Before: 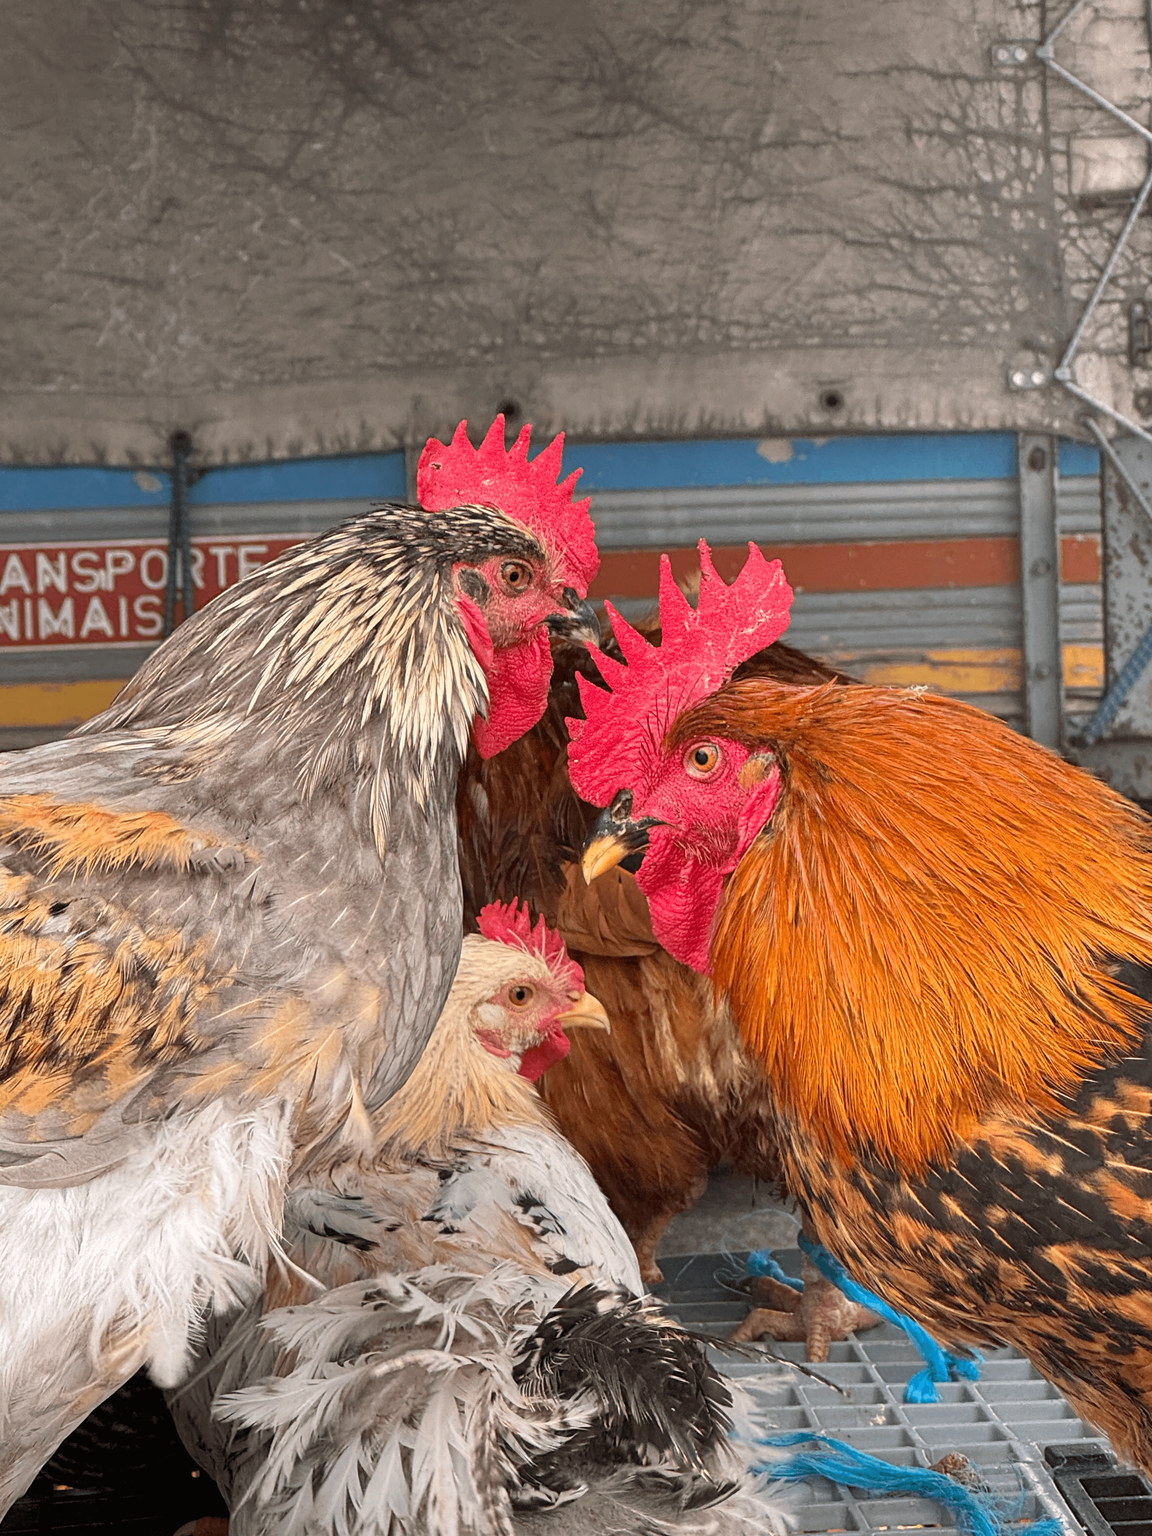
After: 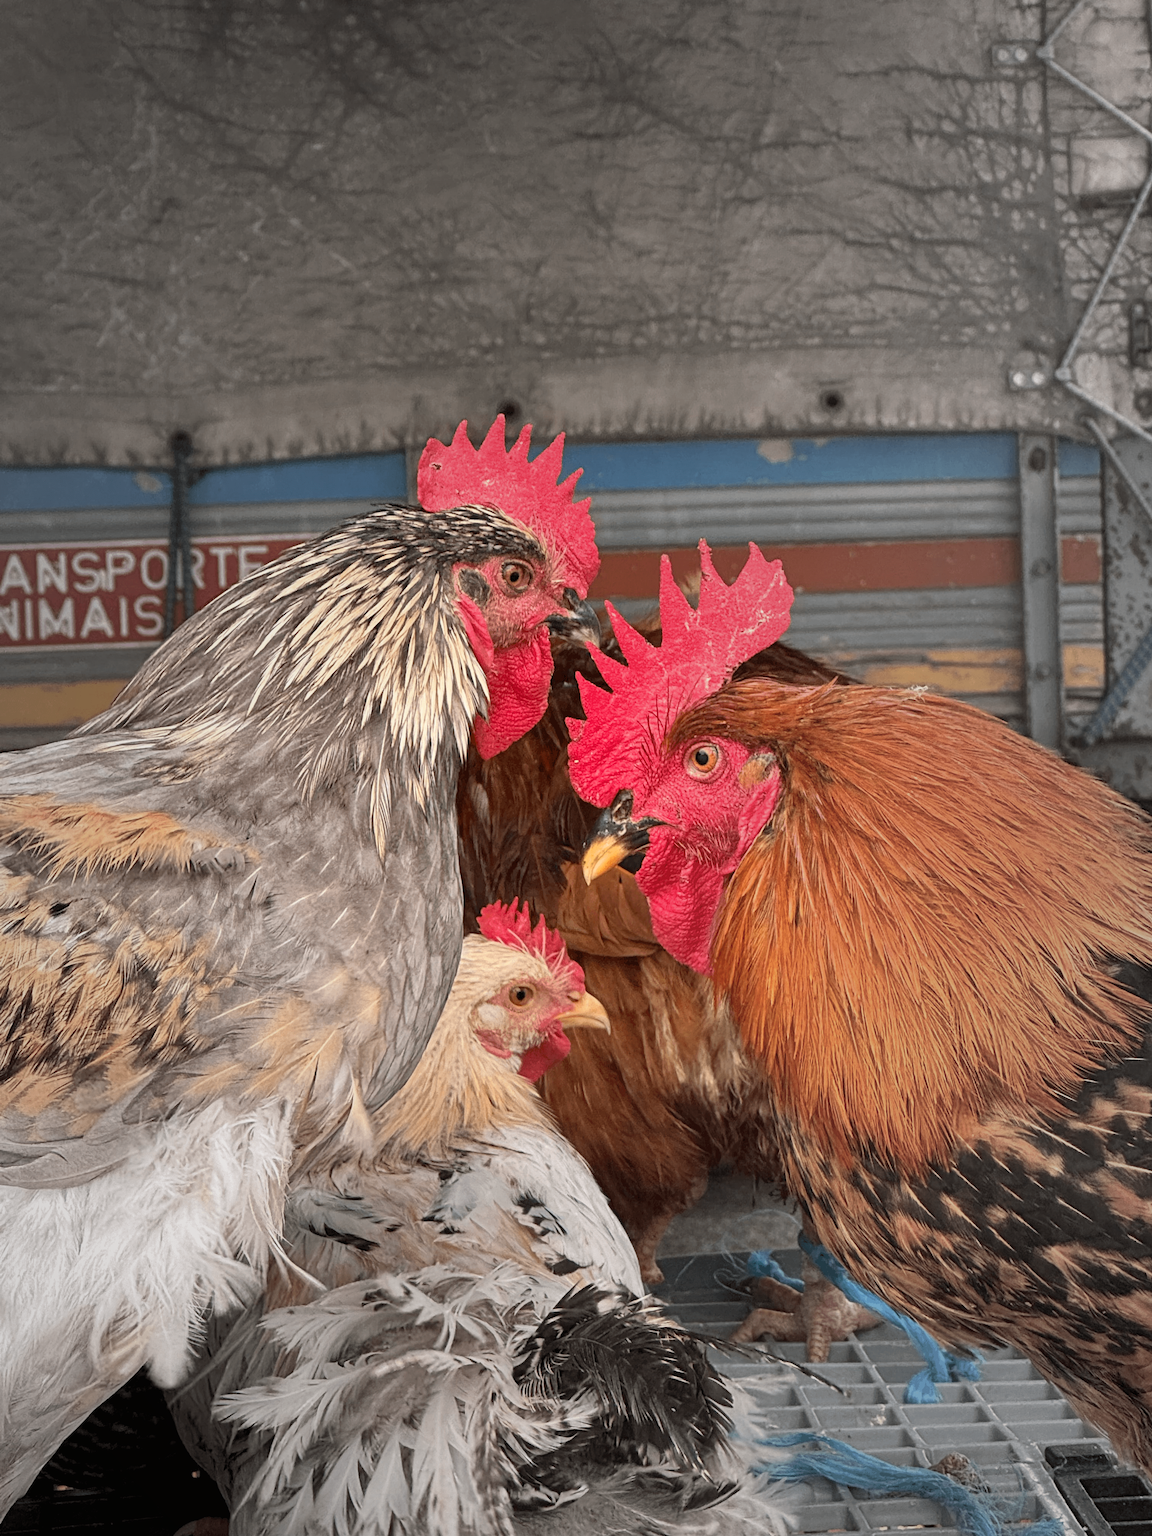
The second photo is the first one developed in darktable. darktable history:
vignetting: fall-off start 16.9%, fall-off radius 100.27%, brightness -0.332, center (-0.079, 0.061), width/height ratio 0.717
